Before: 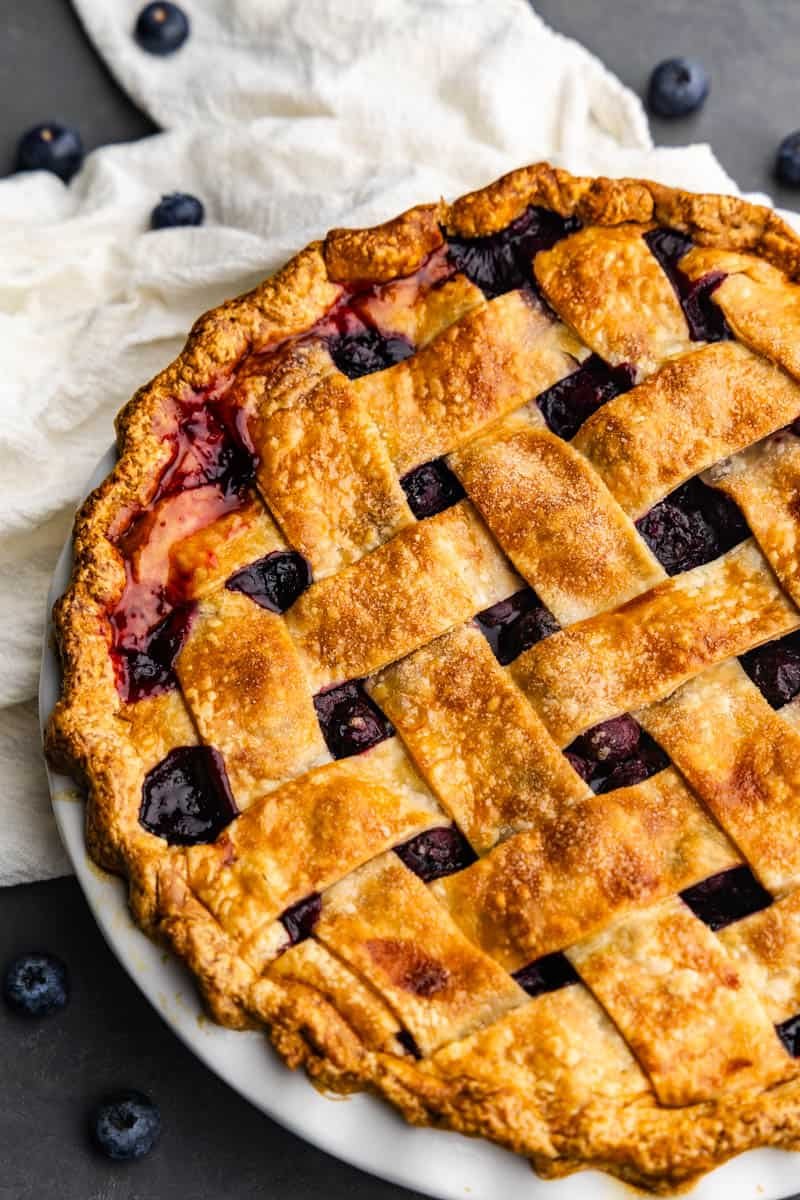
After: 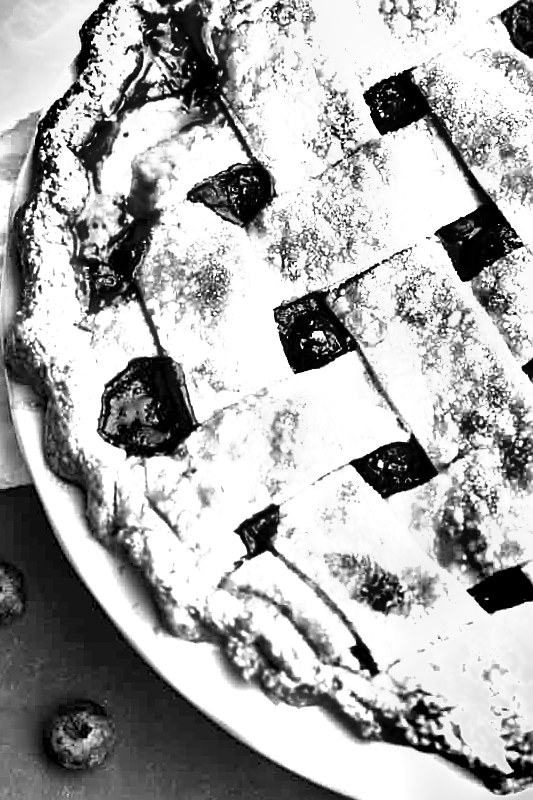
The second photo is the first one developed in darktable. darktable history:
crop and rotate: angle -0.82°, left 3.85%, top 31.828%, right 27.992%
shadows and highlights: soften with gaussian
sharpen: amount 0.55
exposure: black level correction 0.001, exposure 1.84 EV, compensate highlight preservation false
monochrome: on, module defaults
